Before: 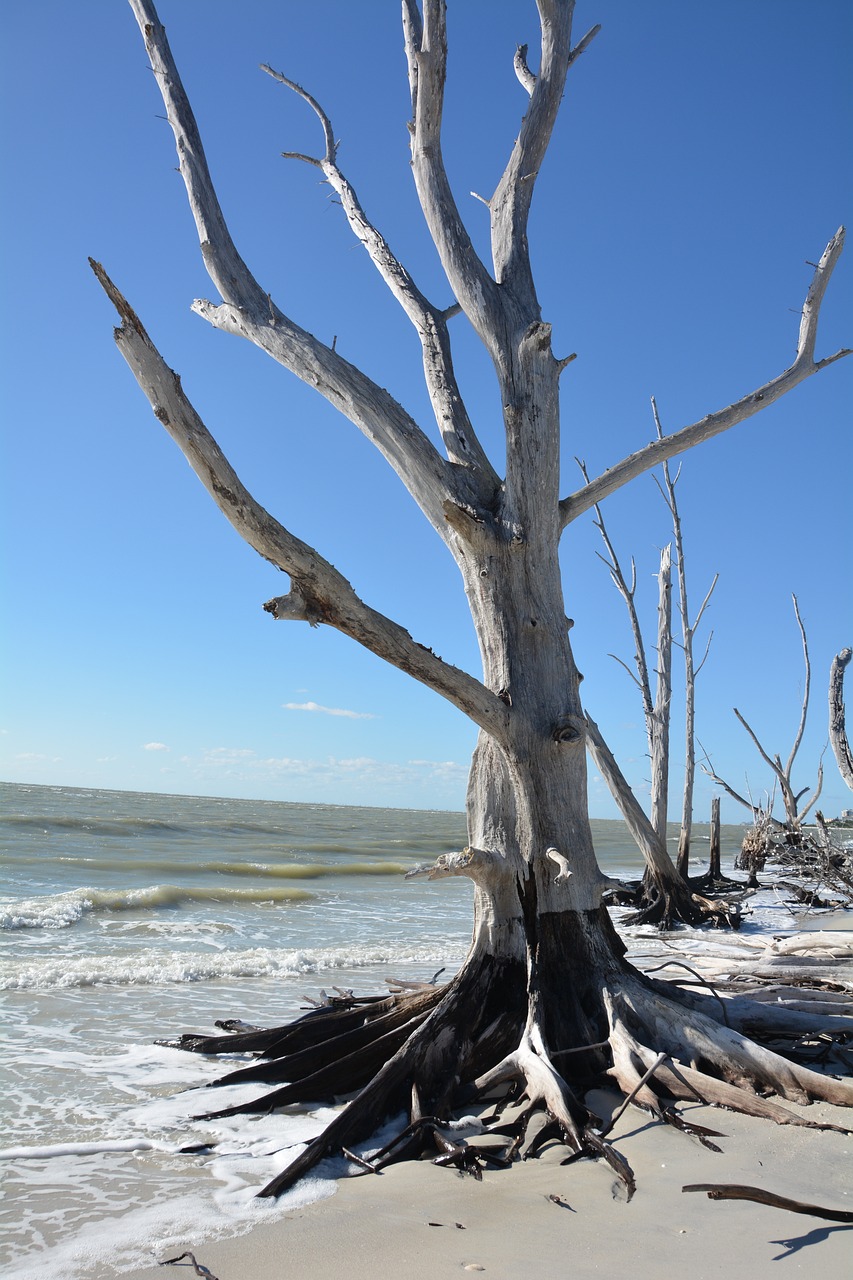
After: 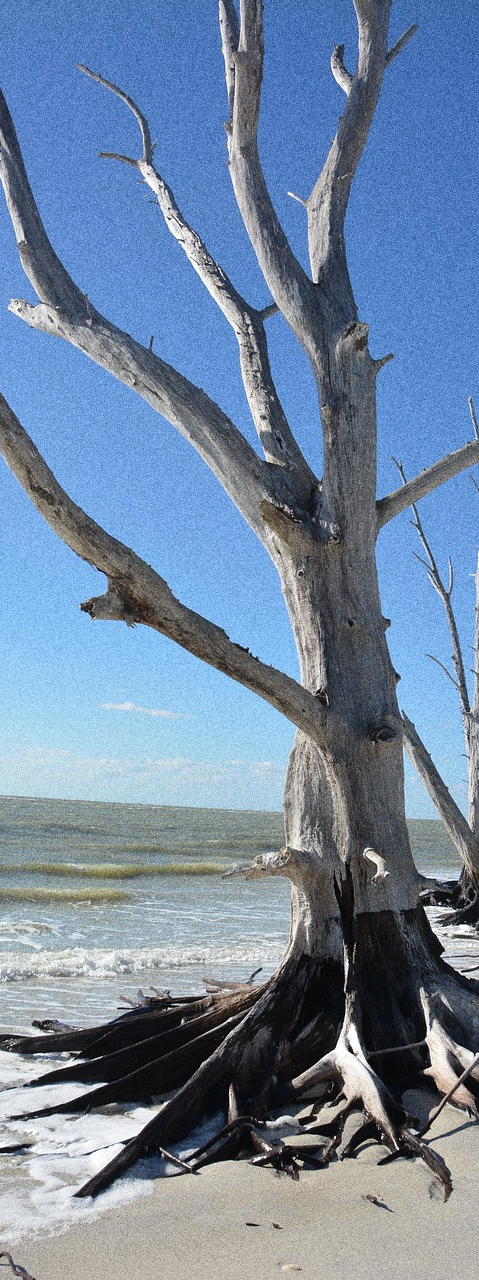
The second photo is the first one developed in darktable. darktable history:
crop: left 21.496%, right 22.254%
grain: coarseness 10.62 ISO, strength 55.56%
vignetting: fall-off start 116.67%, fall-off radius 59.26%, brightness -0.31, saturation -0.056
